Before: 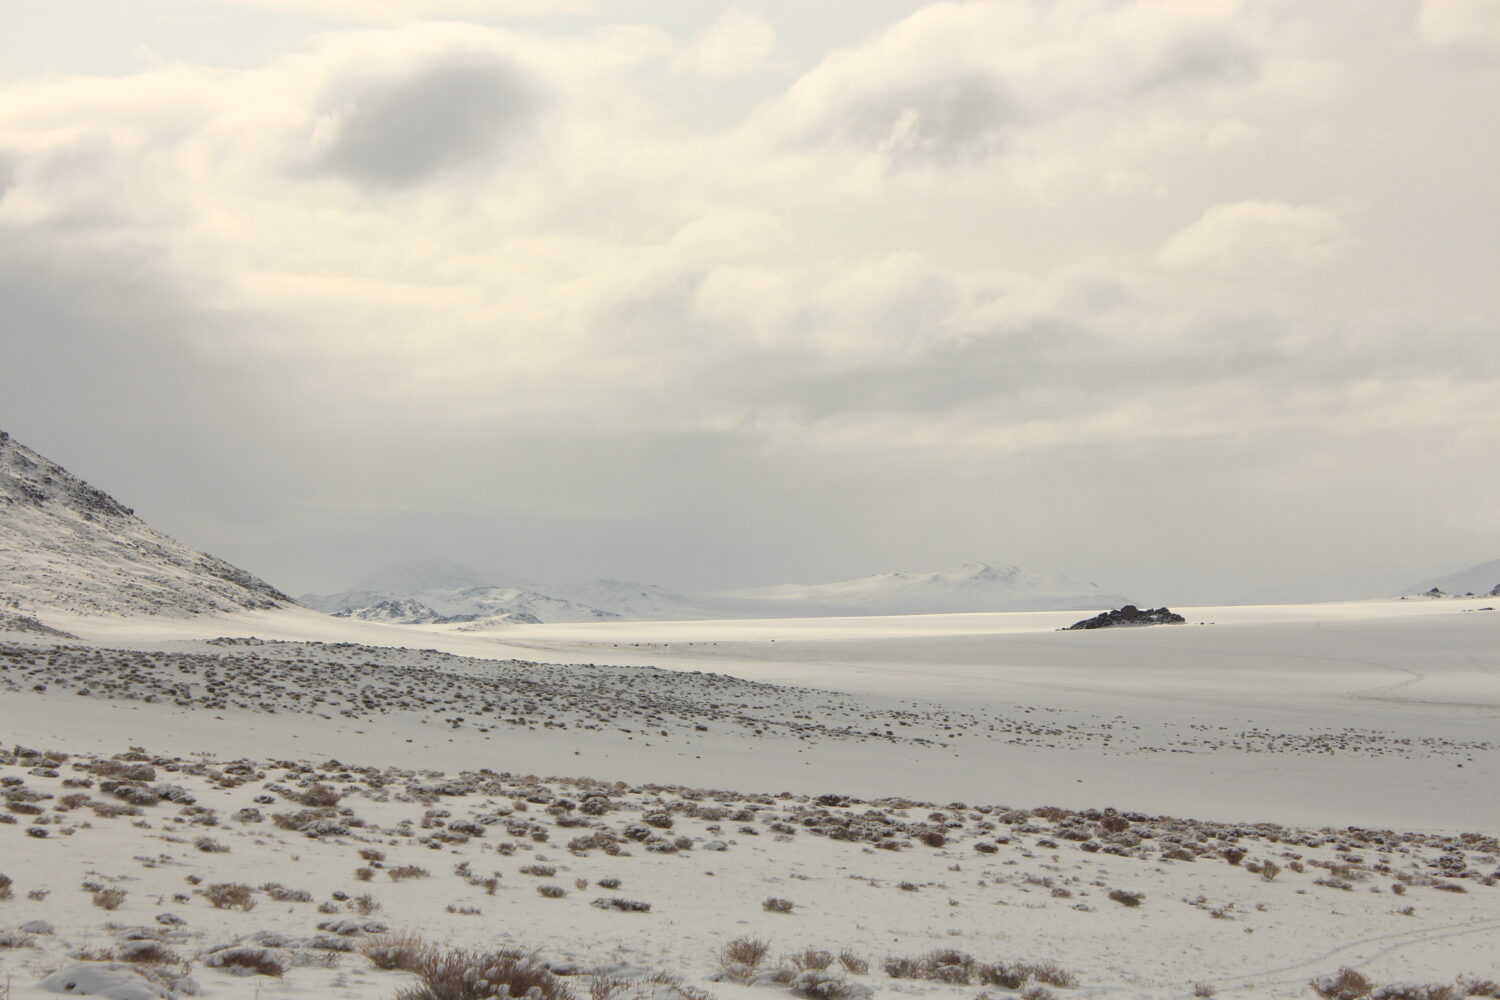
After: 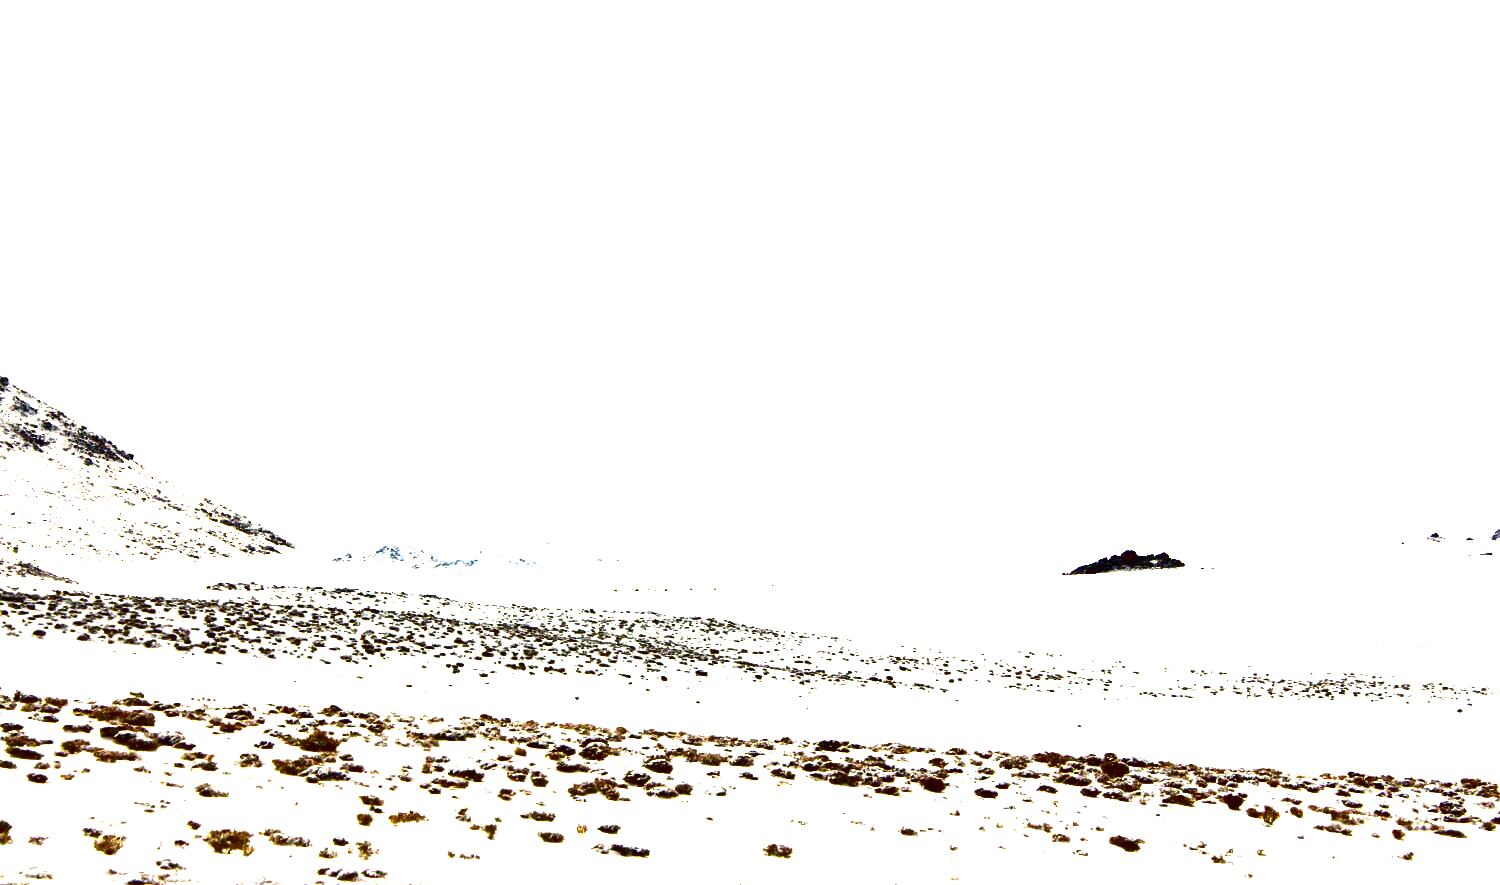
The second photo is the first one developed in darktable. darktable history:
color balance rgb: perceptual saturation grading › global saturation 20%, perceptual saturation grading › highlights -25.468%, perceptual saturation grading › shadows 24.765%, perceptual brilliance grading › global brilliance 30.321%, perceptual brilliance grading › highlights 49.872%, perceptual brilliance grading › mid-tones 49.14%, perceptual brilliance grading › shadows -22.812%, global vibrance 20%
crop and rotate: top 5.522%, bottom 5.938%
contrast brightness saturation: brightness -0.997, saturation 0.991
